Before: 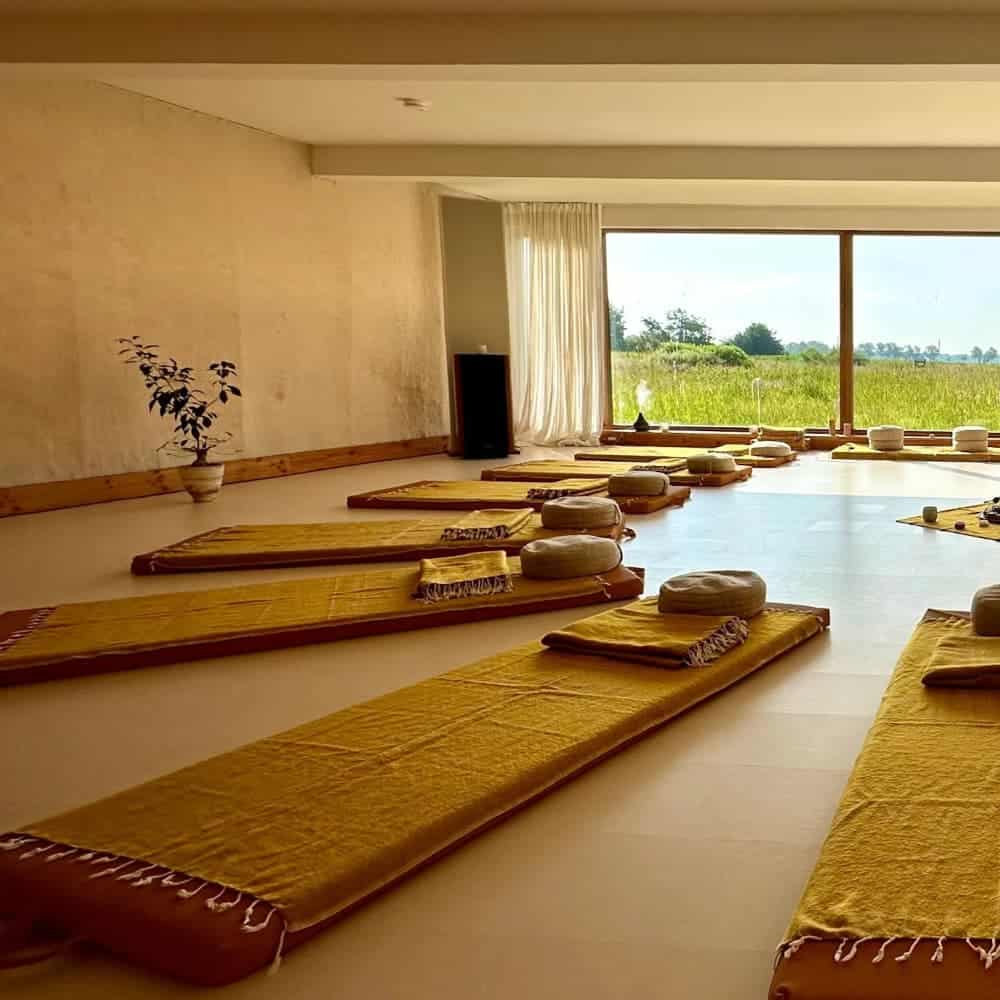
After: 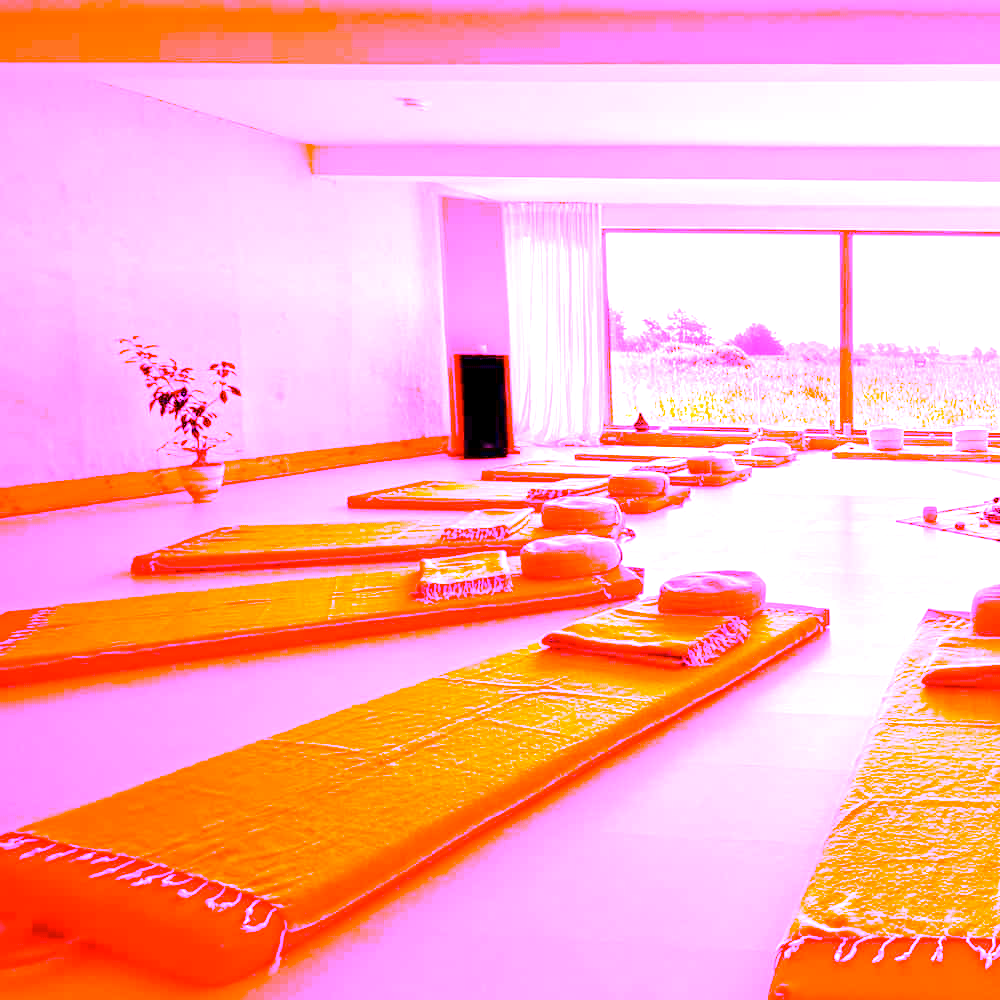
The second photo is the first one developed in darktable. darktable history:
white balance: red 8, blue 8
contrast brightness saturation: saturation -0.05
color correction: highlights a* 2.72, highlights b* 22.8
